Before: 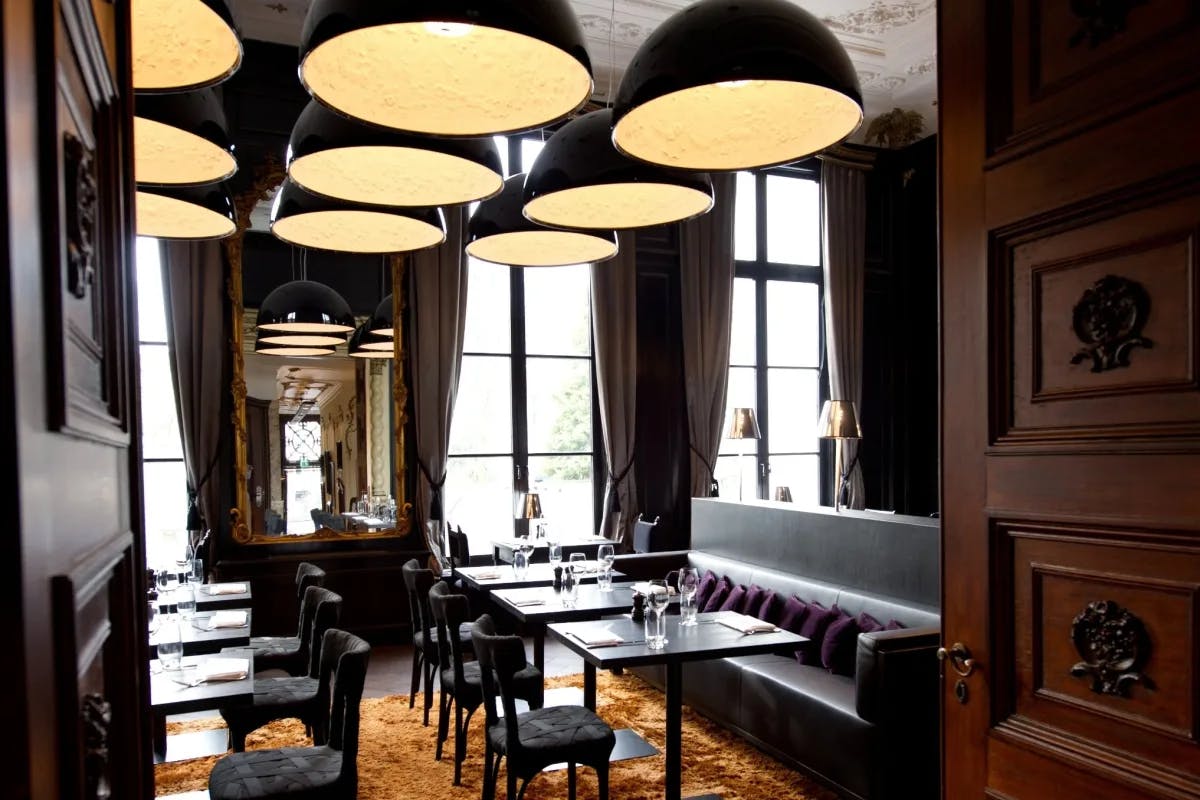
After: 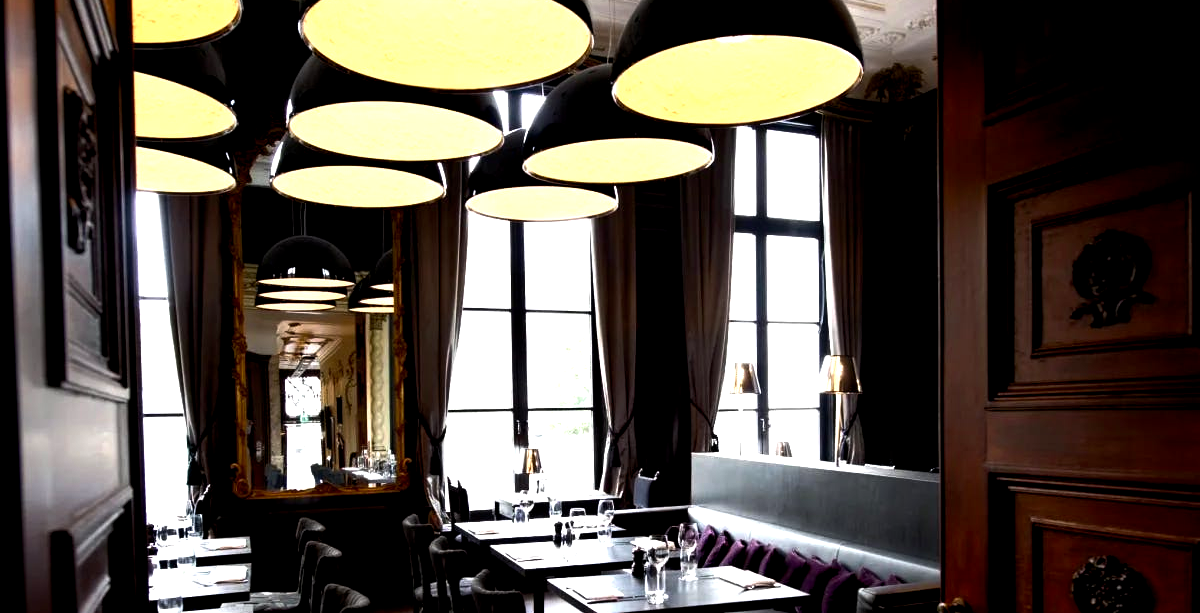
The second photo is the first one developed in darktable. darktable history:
color balance: lift [0.991, 1, 1, 1], gamma [0.996, 1, 1, 1], input saturation 98.52%, contrast 20.34%, output saturation 103.72%
tone equalizer: -8 EV -0.001 EV, -7 EV 0.001 EV, -6 EV -0.002 EV, -5 EV -0.003 EV, -4 EV -0.062 EV, -3 EV -0.222 EV, -2 EV -0.267 EV, -1 EV 0.105 EV, +0 EV 0.303 EV
crop: top 5.667%, bottom 17.637%
rgb levels: preserve colors max RGB
